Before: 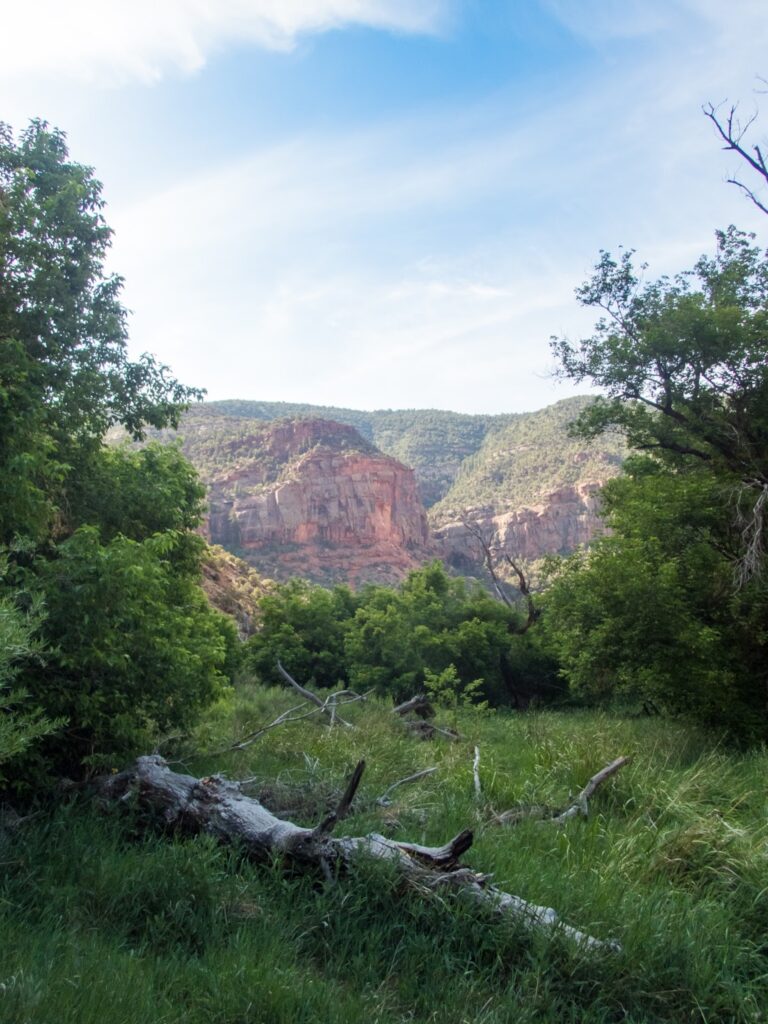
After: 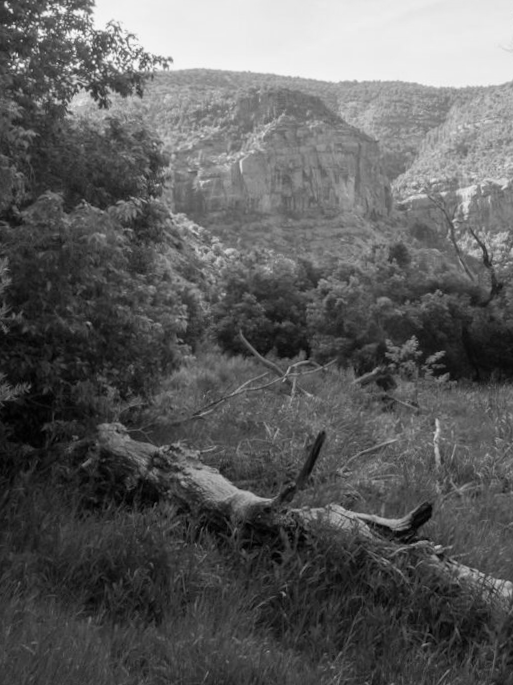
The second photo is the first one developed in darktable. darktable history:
crop and rotate: angle -0.82°, left 3.85%, top 31.828%, right 27.992%
monochrome: a -11.7, b 1.62, size 0.5, highlights 0.38
color correction: highlights a* 19.59, highlights b* 27.49, shadows a* 3.46, shadows b* -17.28, saturation 0.73
